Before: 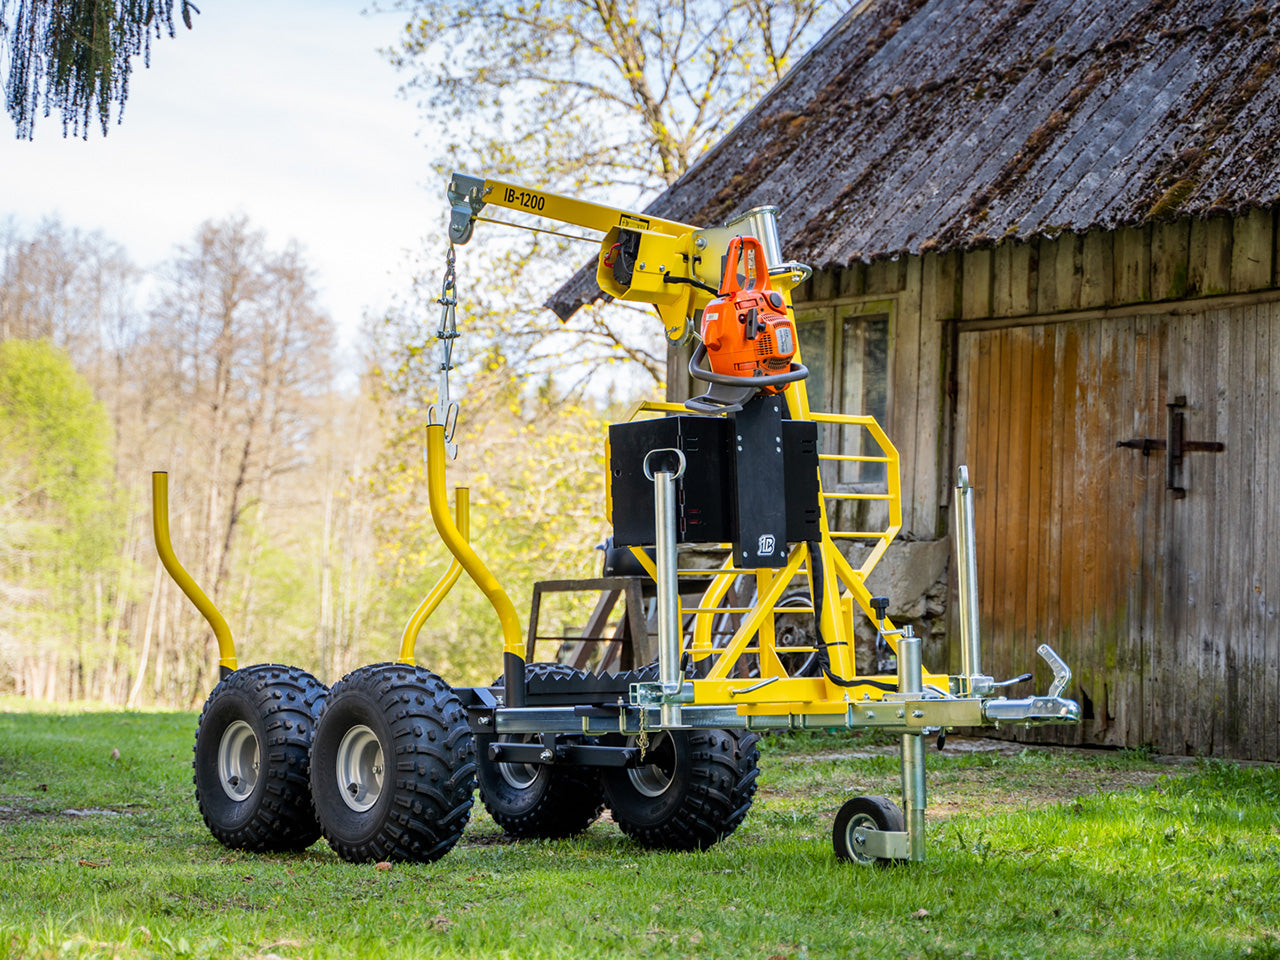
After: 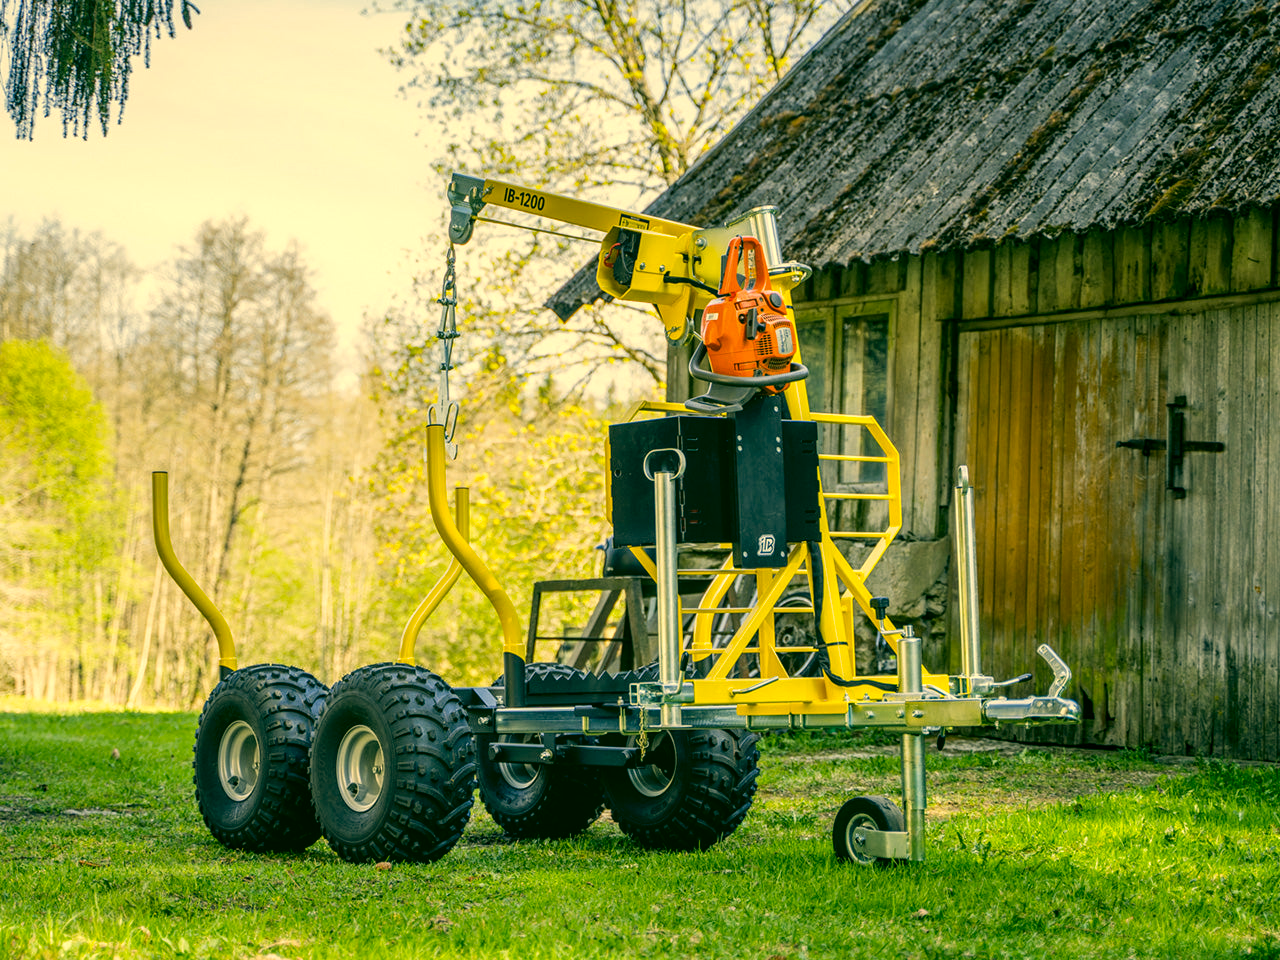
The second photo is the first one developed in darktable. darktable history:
color correction: highlights a* 5.62, highlights b* 33.57, shadows a* -25.86, shadows b* 4.02
tone equalizer: on, module defaults
local contrast: on, module defaults
